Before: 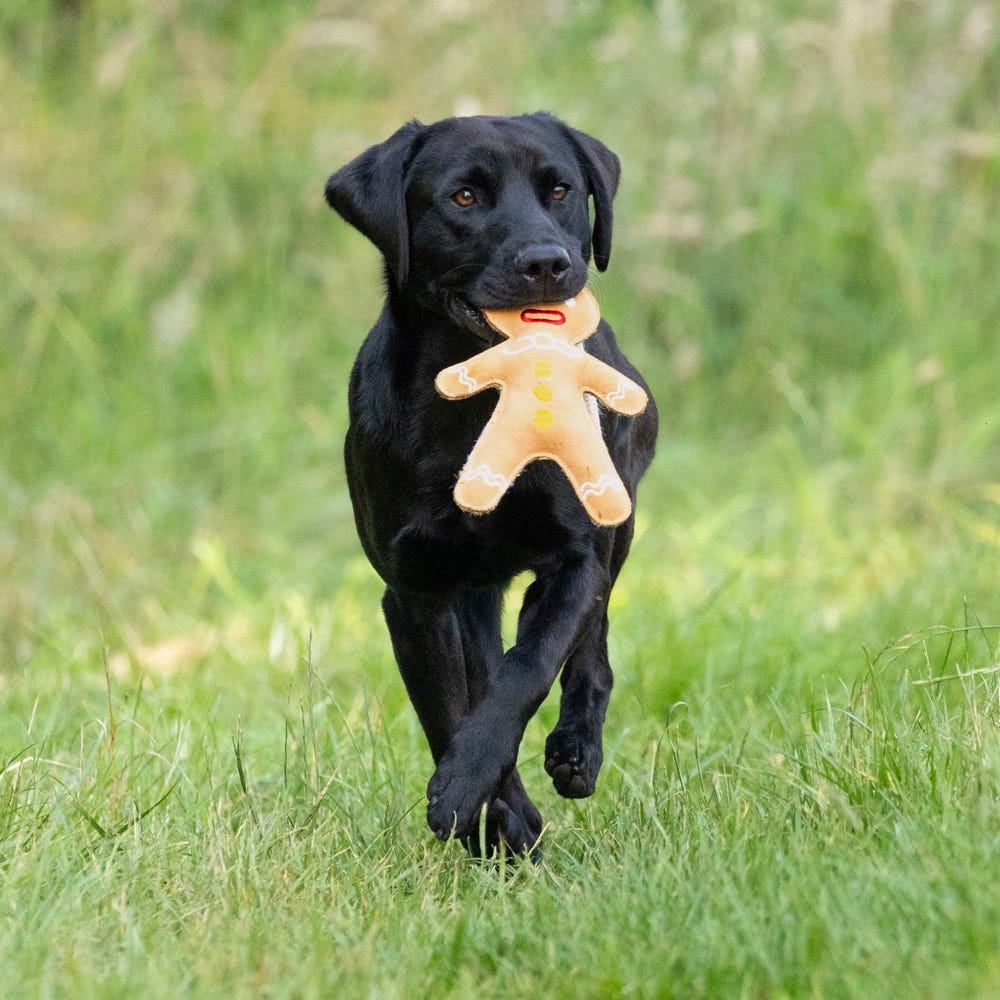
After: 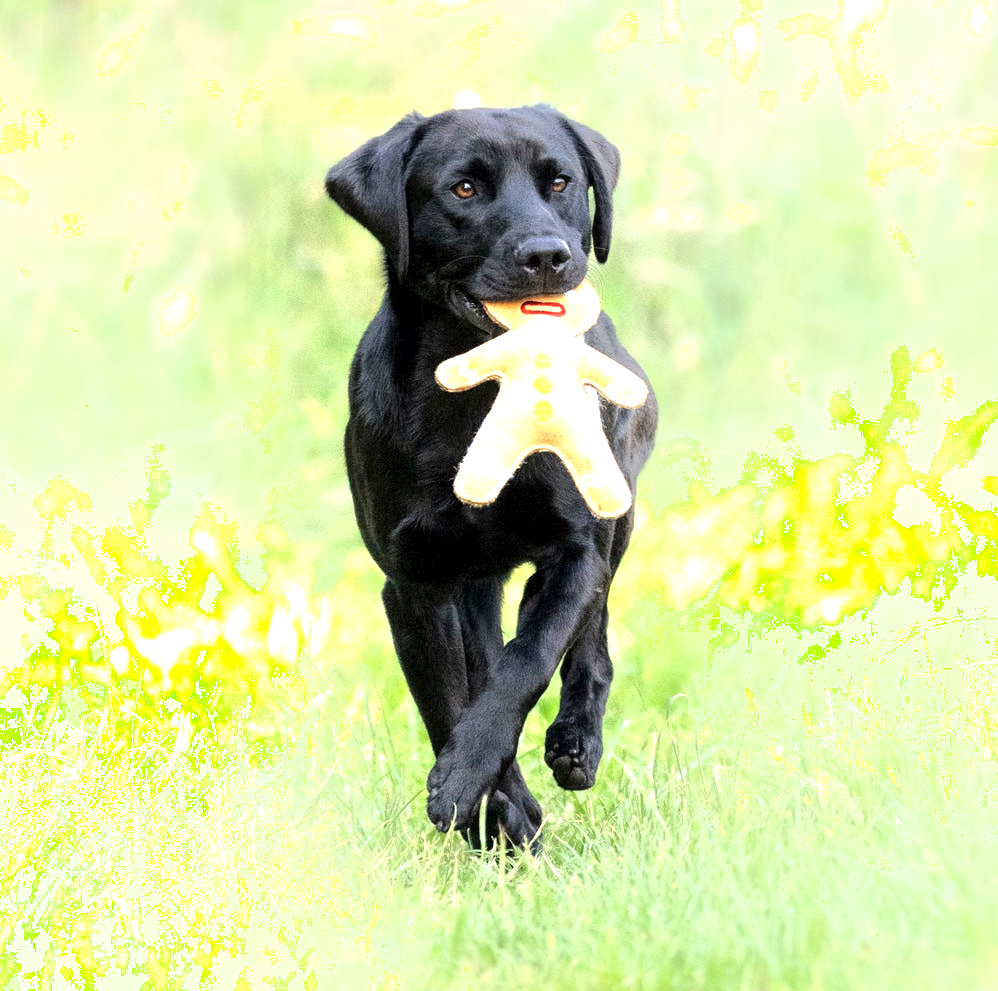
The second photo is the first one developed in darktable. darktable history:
local contrast: mode bilateral grid, contrast 19, coarseness 51, detail 159%, midtone range 0.2
exposure: black level correction 0, exposure 0.704 EV, compensate highlight preservation false
shadows and highlights: highlights 72.04, soften with gaussian
crop: top 0.811%, right 0.119%
tone equalizer: -8 EV -0.451 EV, -7 EV -0.418 EV, -6 EV -0.357 EV, -5 EV -0.224 EV, -3 EV 0.193 EV, -2 EV 0.307 EV, -1 EV 0.389 EV, +0 EV 0.405 EV, edges refinement/feathering 500, mask exposure compensation -1.57 EV, preserve details guided filter
